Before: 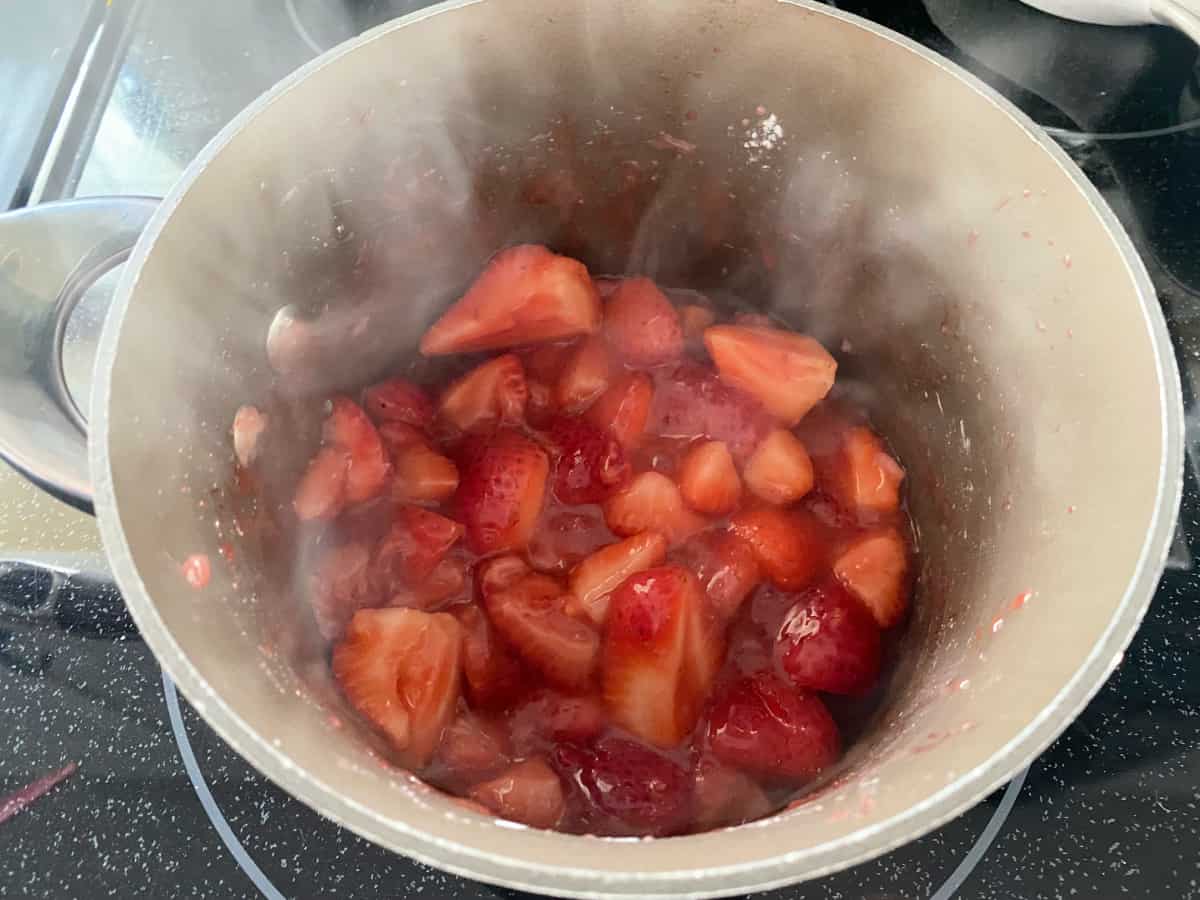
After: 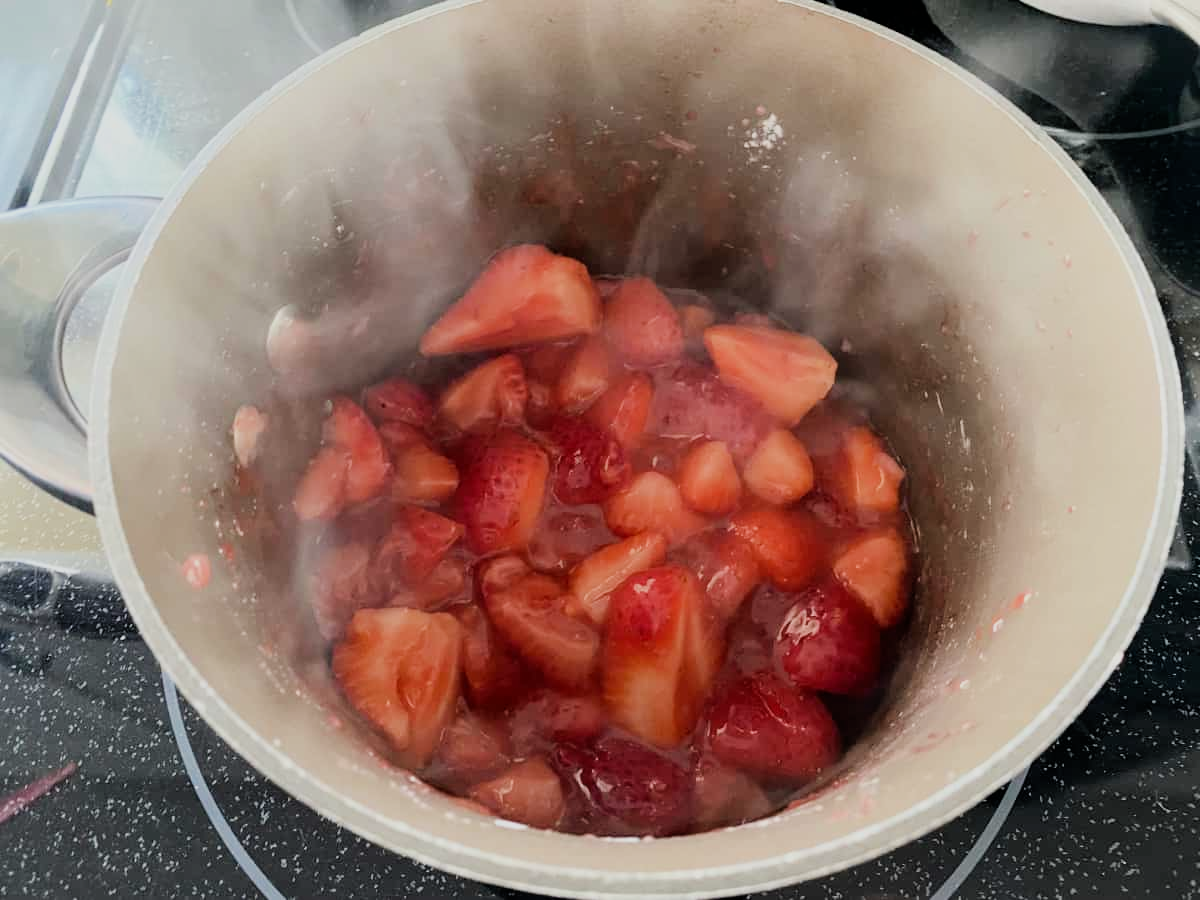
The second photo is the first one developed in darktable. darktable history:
filmic rgb: black relative exposure -7.65 EV, white relative exposure 4.56 EV, hardness 3.61, contrast 1.05
shadows and highlights: shadows 0, highlights 40
